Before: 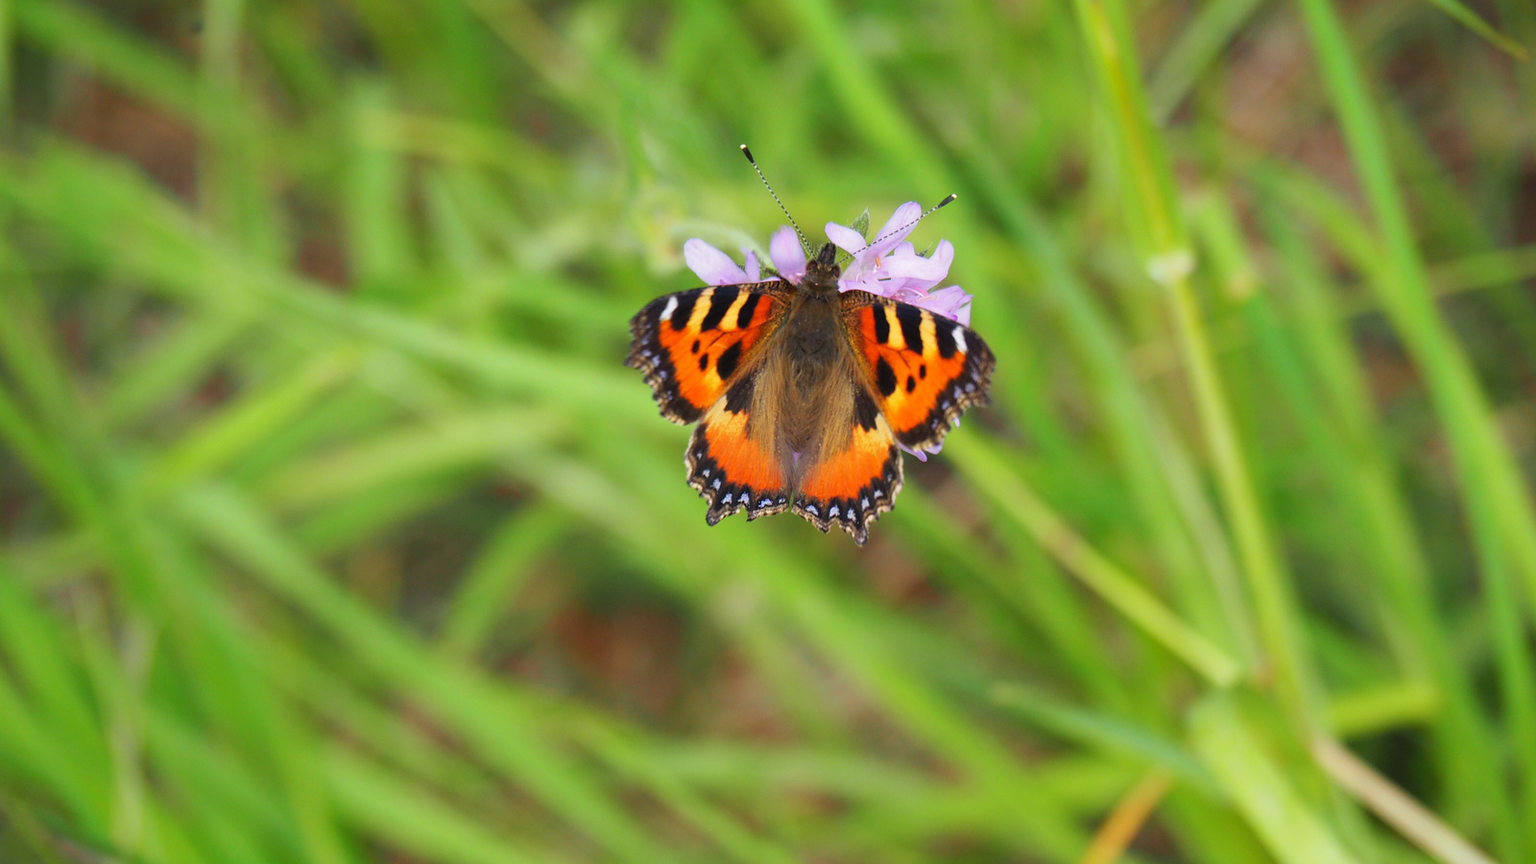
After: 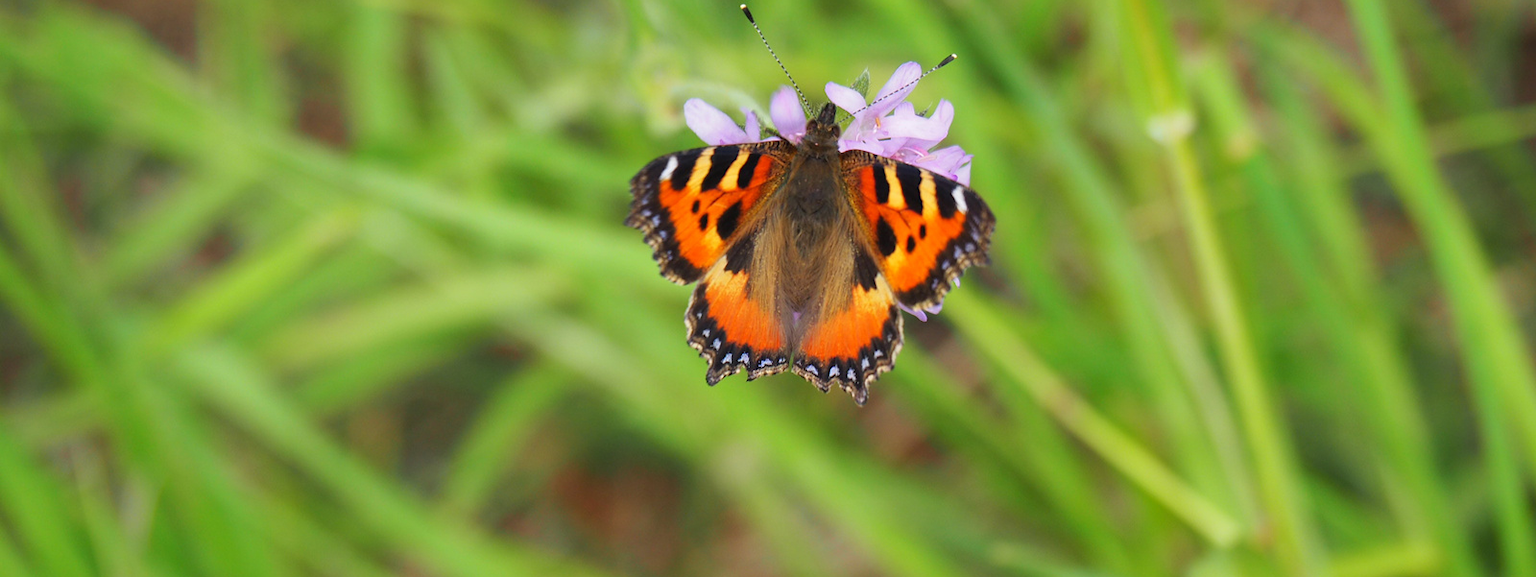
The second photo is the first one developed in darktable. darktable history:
crop: top 16.326%, bottom 16.695%
